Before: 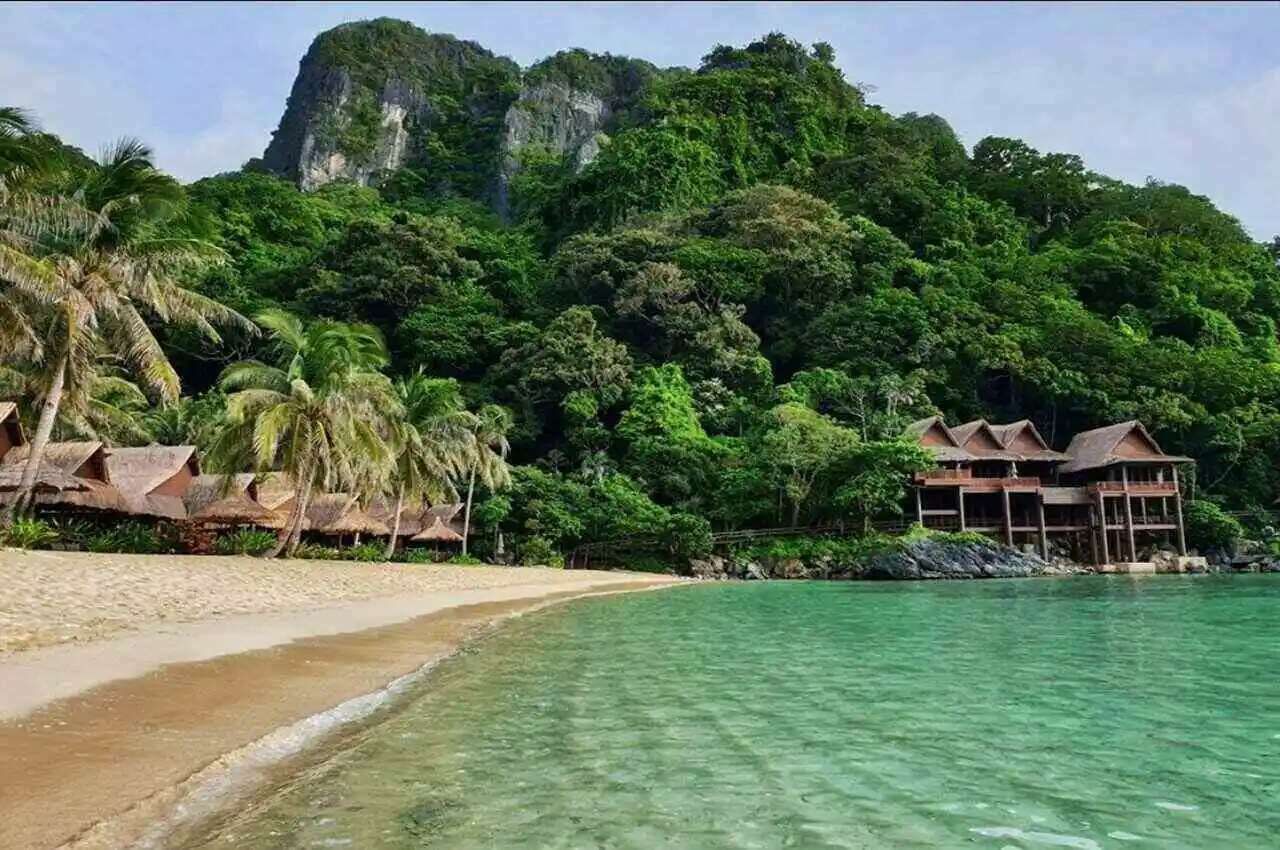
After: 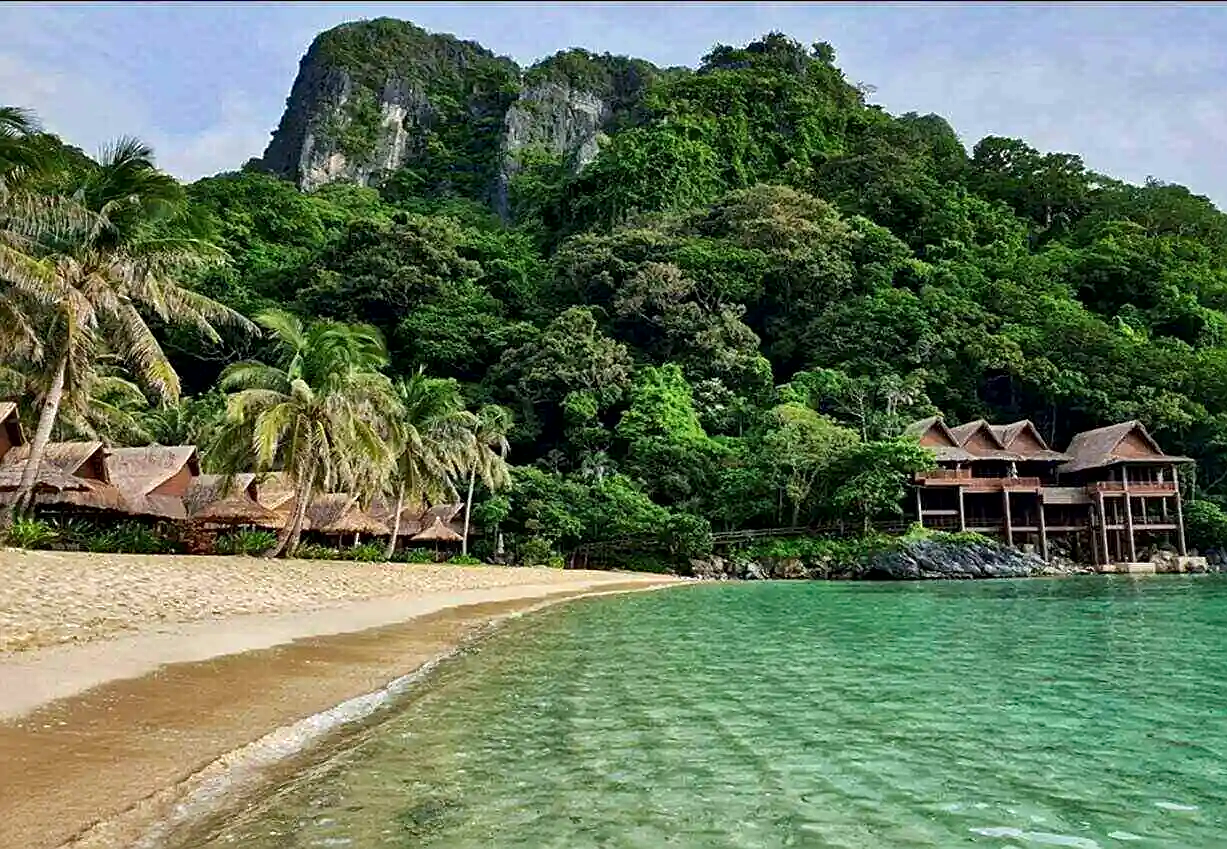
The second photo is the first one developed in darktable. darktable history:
local contrast: mode bilateral grid, contrast 20, coarseness 50, detail 132%, midtone range 0.2
crop: right 4.126%, bottom 0.031%
sharpen: on, module defaults
haze removal: compatibility mode true, adaptive false
